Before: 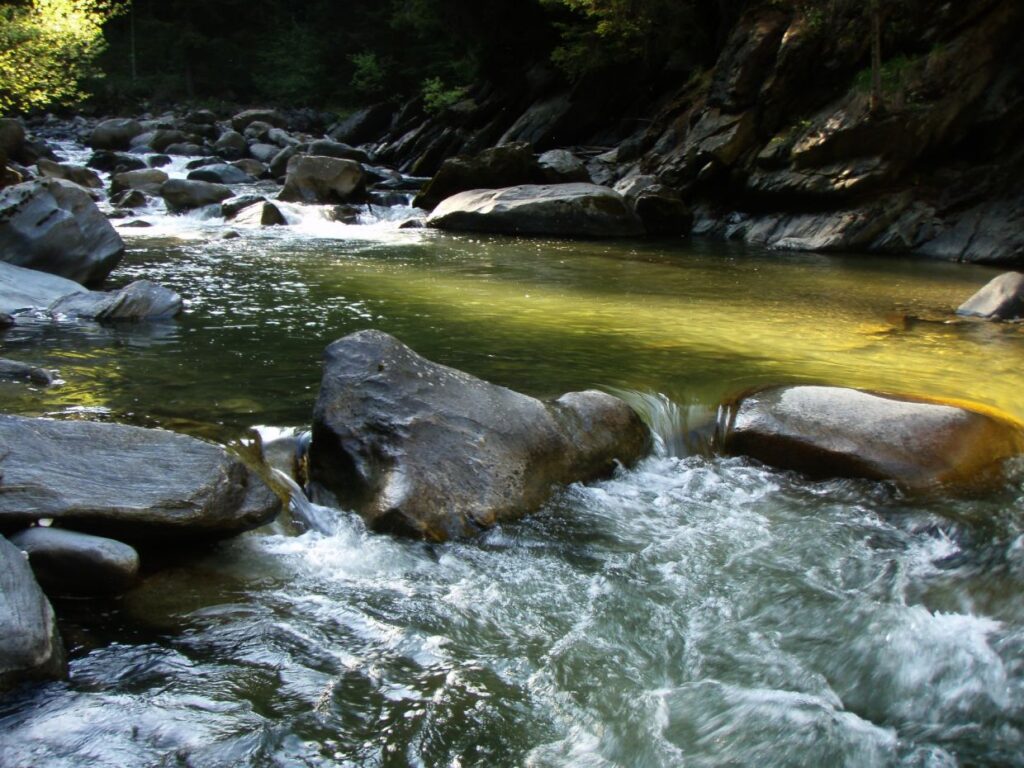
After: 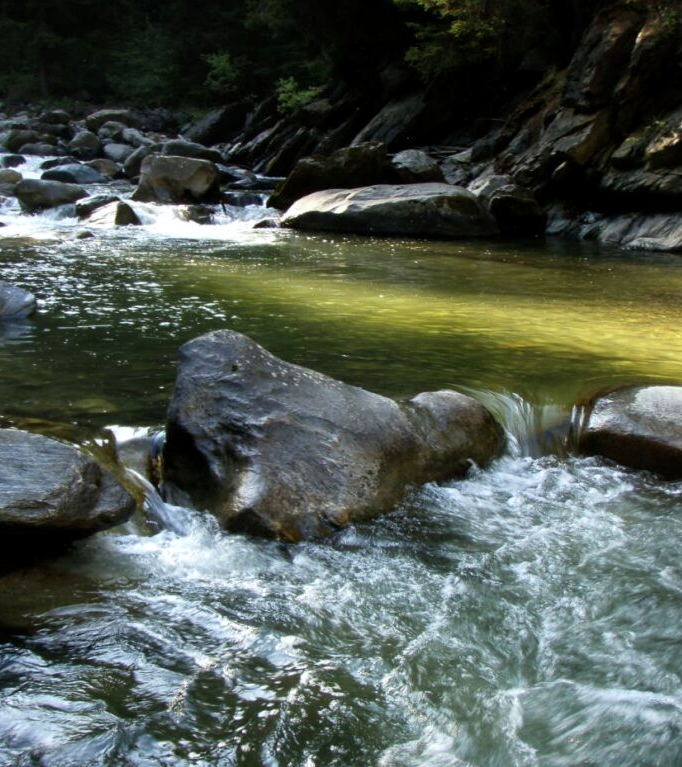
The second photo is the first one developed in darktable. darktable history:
white balance: red 0.986, blue 1.01
crop and rotate: left 14.292%, right 19.041%
local contrast: highlights 100%, shadows 100%, detail 120%, midtone range 0.2
